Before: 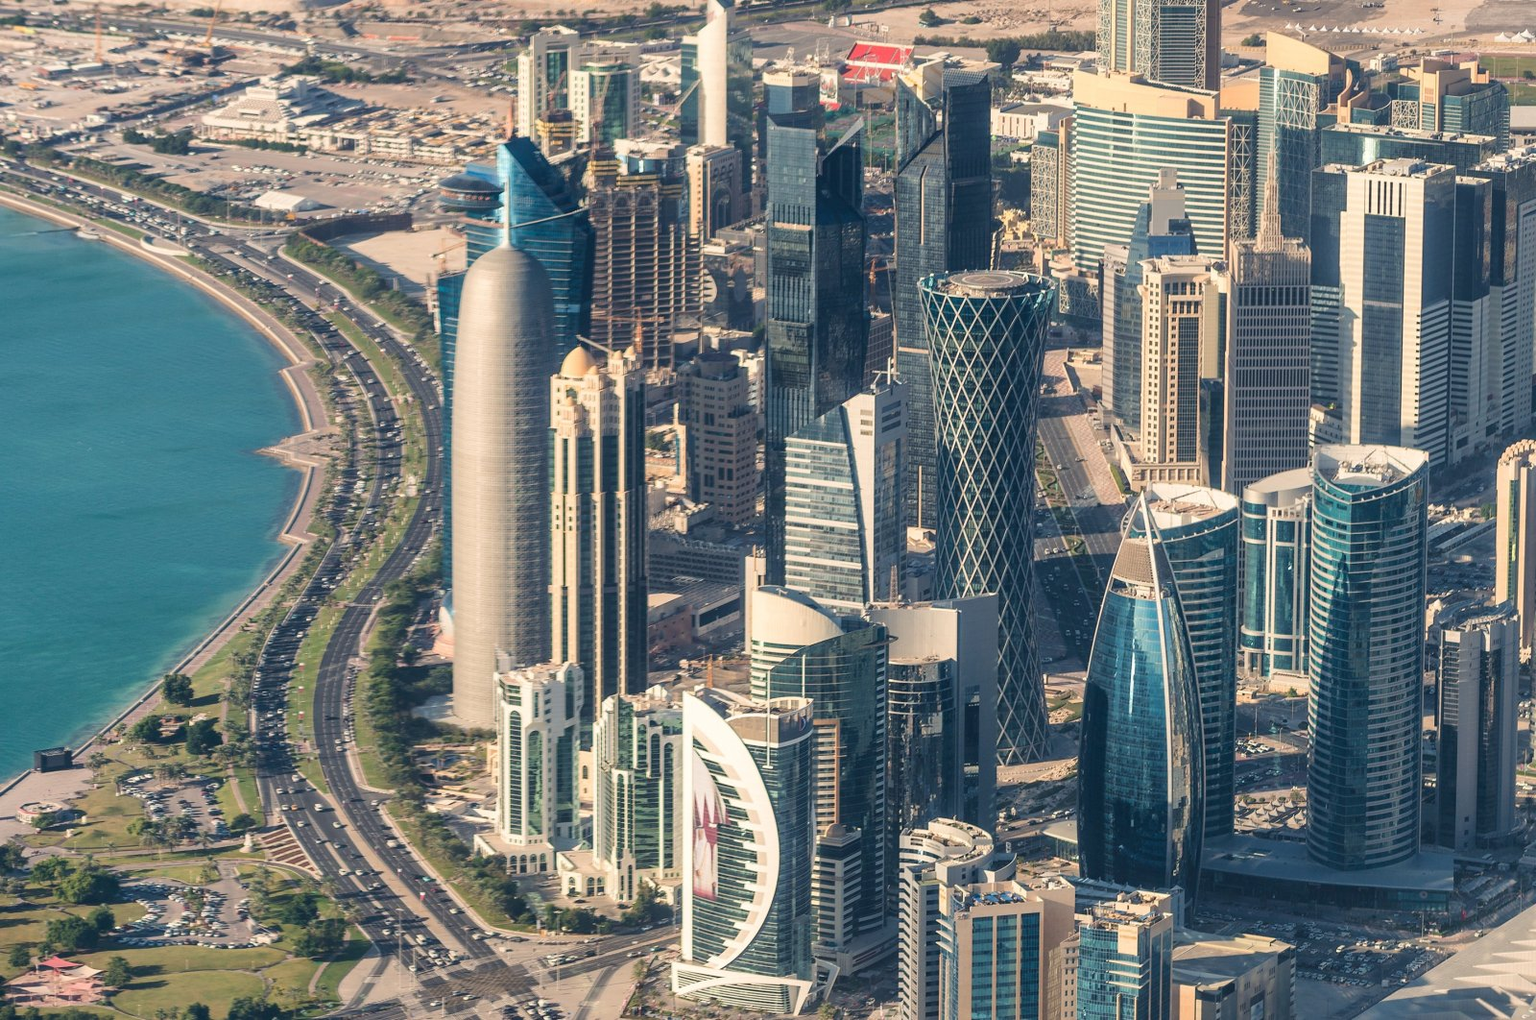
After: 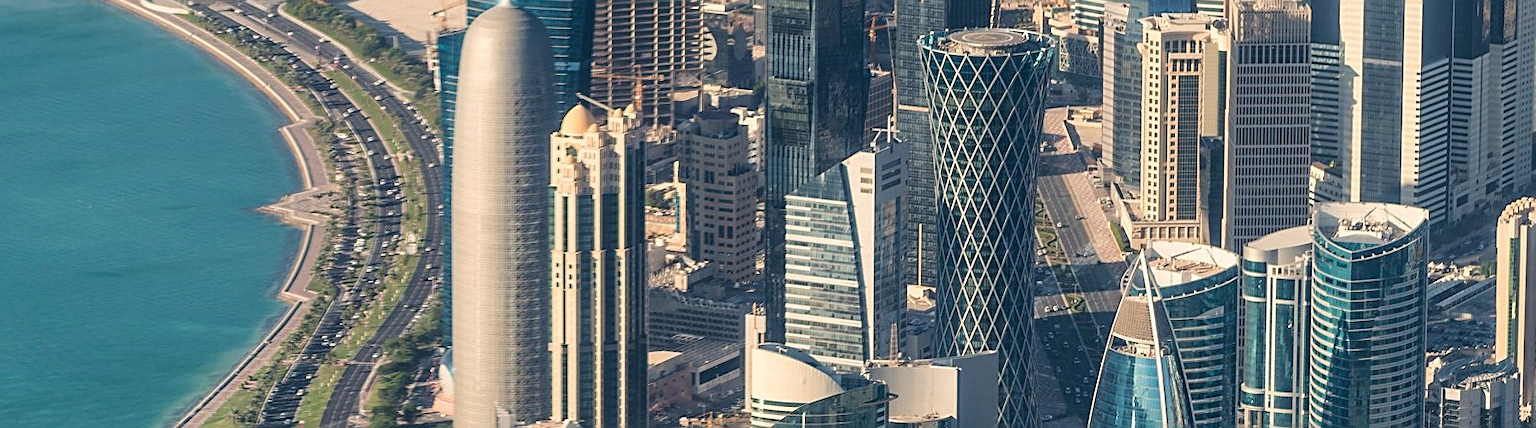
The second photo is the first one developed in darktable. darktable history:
crop and rotate: top 23.777%, bottom 34.216%
sharpen: on, module defaults
exposure: black level correction 0.001, exposure 0.016 EV, compensate highlight preservation false
